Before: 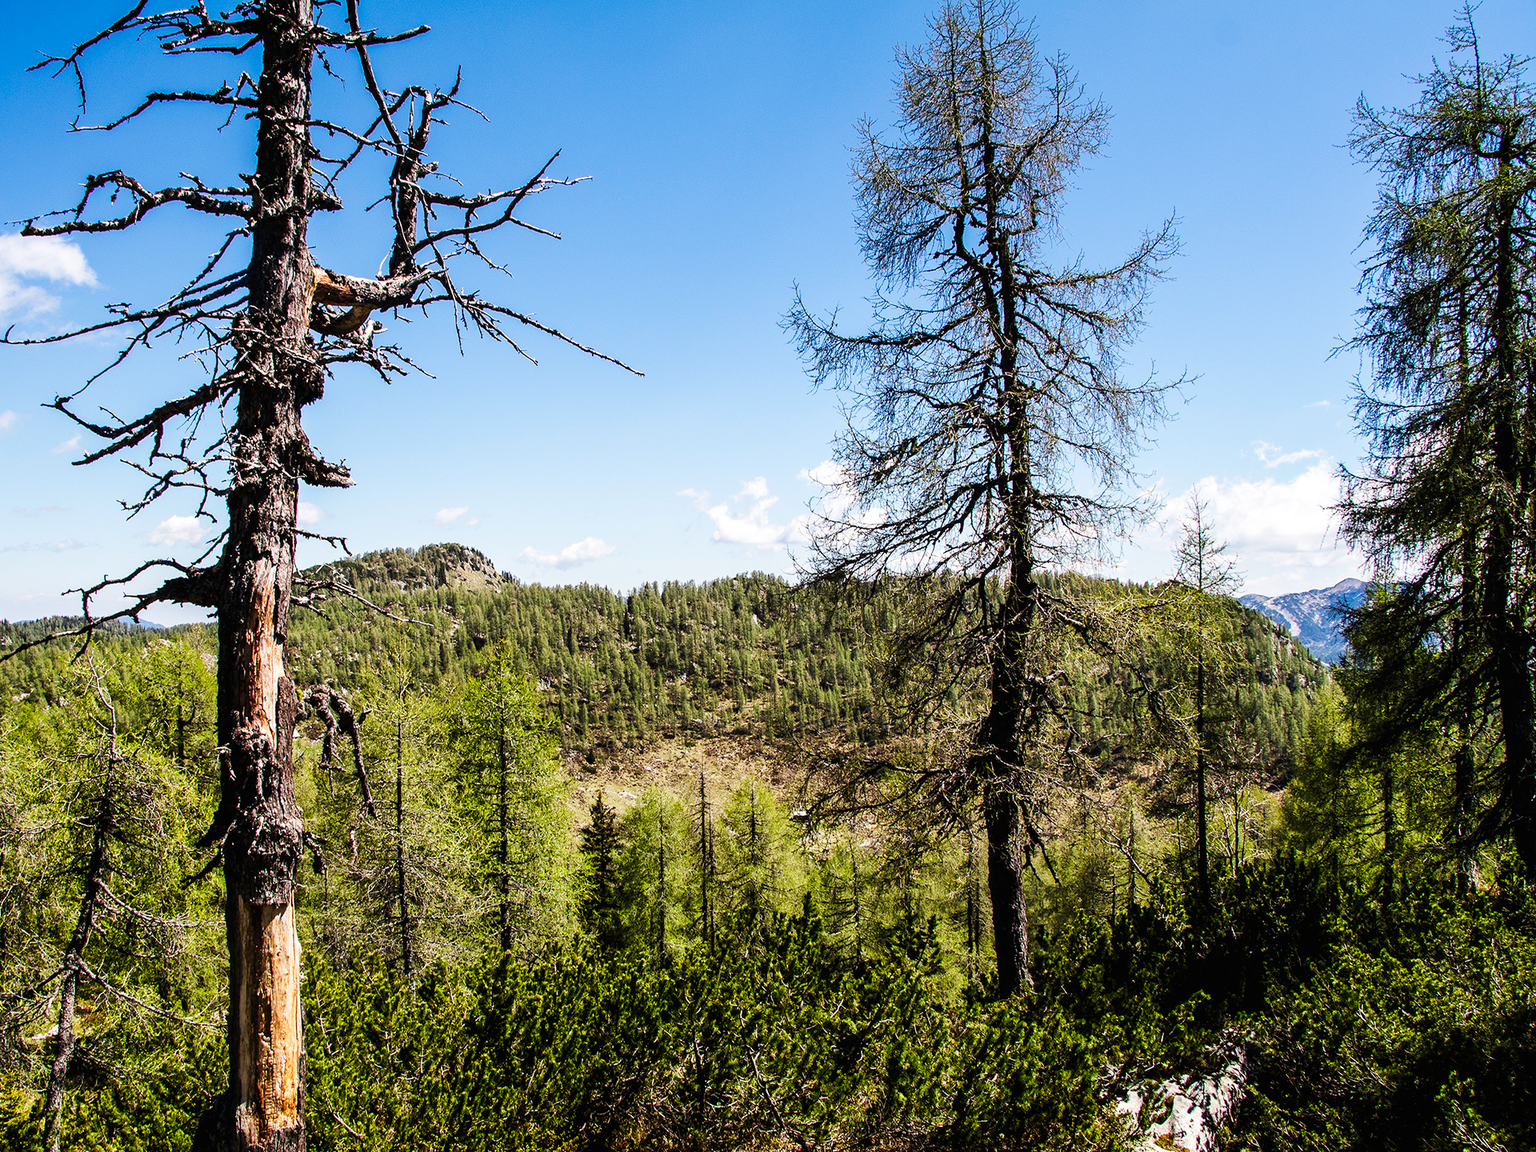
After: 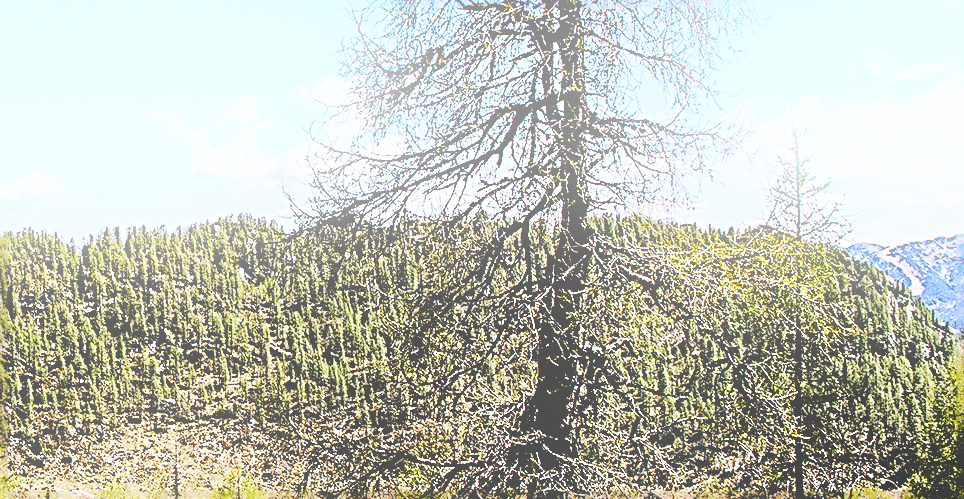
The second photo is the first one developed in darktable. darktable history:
bloom: size 16%, threshold 98%, strength 20%
crop: left 36.607%, top 34.735%, right 13.146%, bottom 30.611%
rgb levels: levels [[0.029, 0.461, 0.922], [0, 0.5, 1], [0, 0.5, 1]]
sharpen: radius 3.158, amount 1.731
white balance: red 0.984, blue 1.059
tone curve: curves: ch0 [(0, 0) (0.003, 0.076) (0.011, 0.081) (0.025, 0.084) (0.044, 0.092) (0.069, 0.1) (0.1, 0.117) (0.136, 0.144) (0.177, 0.186) (0.224, 0.237) (0.277, 0.306) (0.335, 0.39) (0.399, 0.494) (0.468, 0.574) (0.543, 0.666) (0.623, 0.722) (0.709, 0.79) (0.801, 0.855) (0.898, 0.926) (1, 1)], preserve colors none
contrast brightness saturation: contrast -0.1, saturation -0.1
